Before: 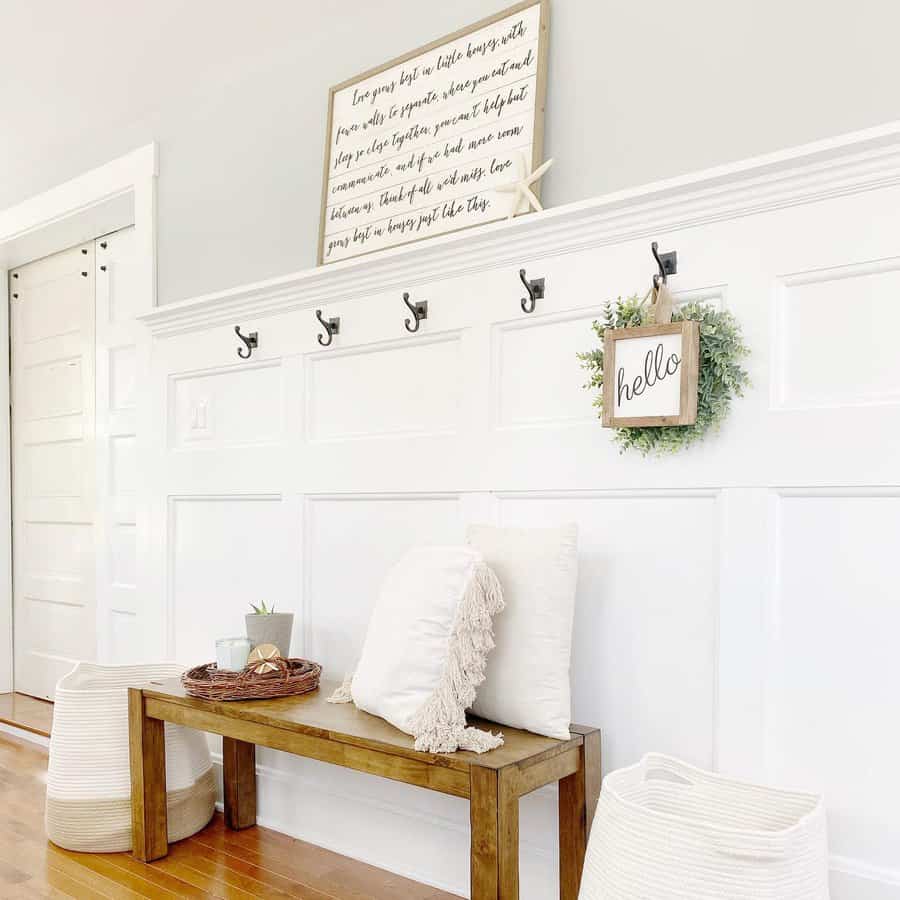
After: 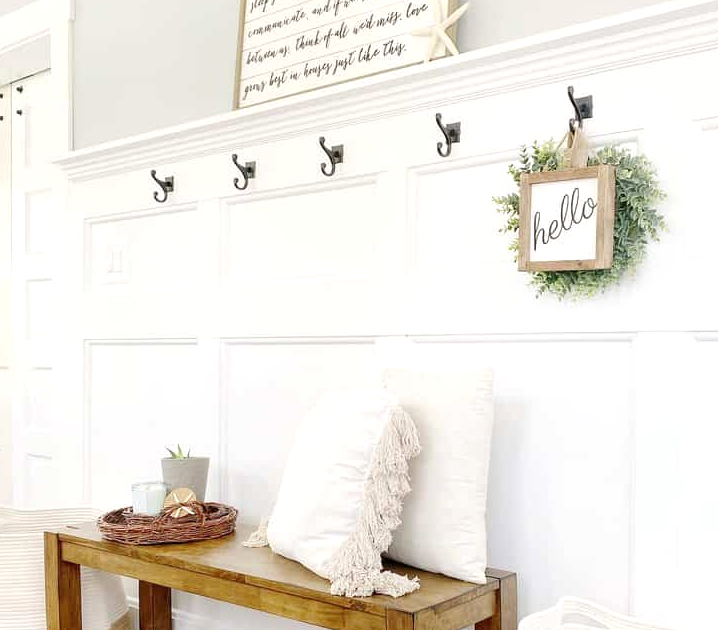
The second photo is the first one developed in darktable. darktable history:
crop: left 9.401%, top 17.409%, right 10.715%, bottom 12.326%
exposure: exposure 0.202 EV, compensate exposure bias true, compensate highlight preservation false
